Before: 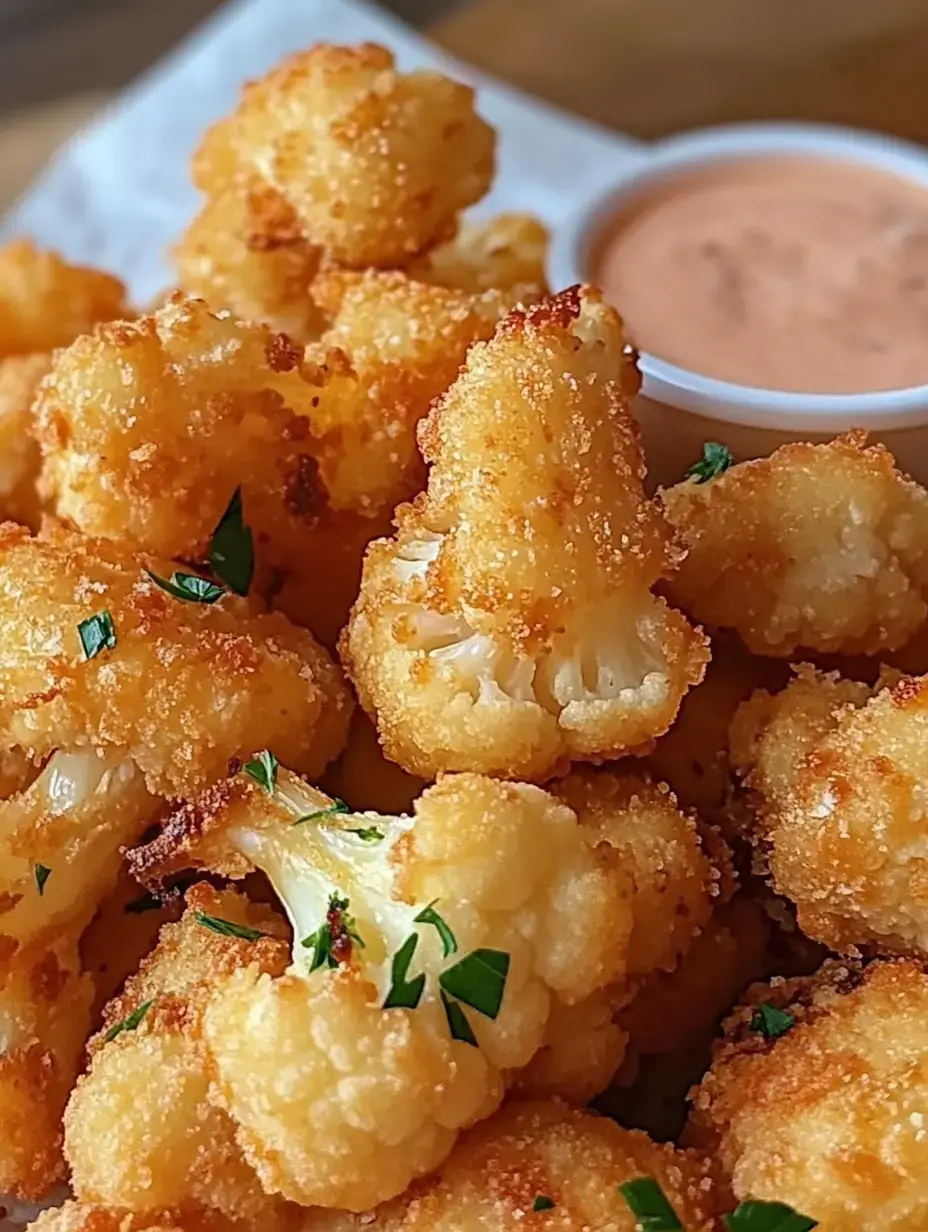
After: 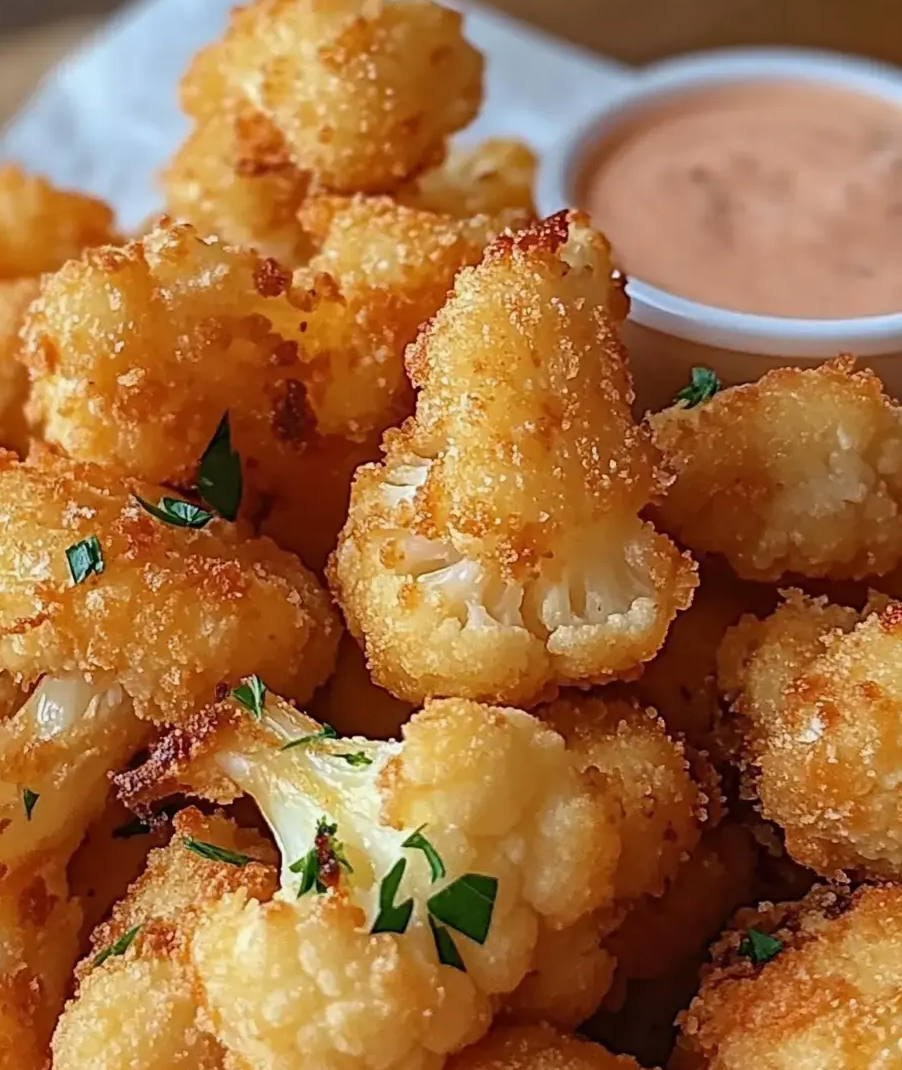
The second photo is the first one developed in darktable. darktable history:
crop: left 1.366%, top 6.168%, right 1.418%, bottom 6.943%
exposure: exposure -0.069 EV, compensate highlight preservation false
